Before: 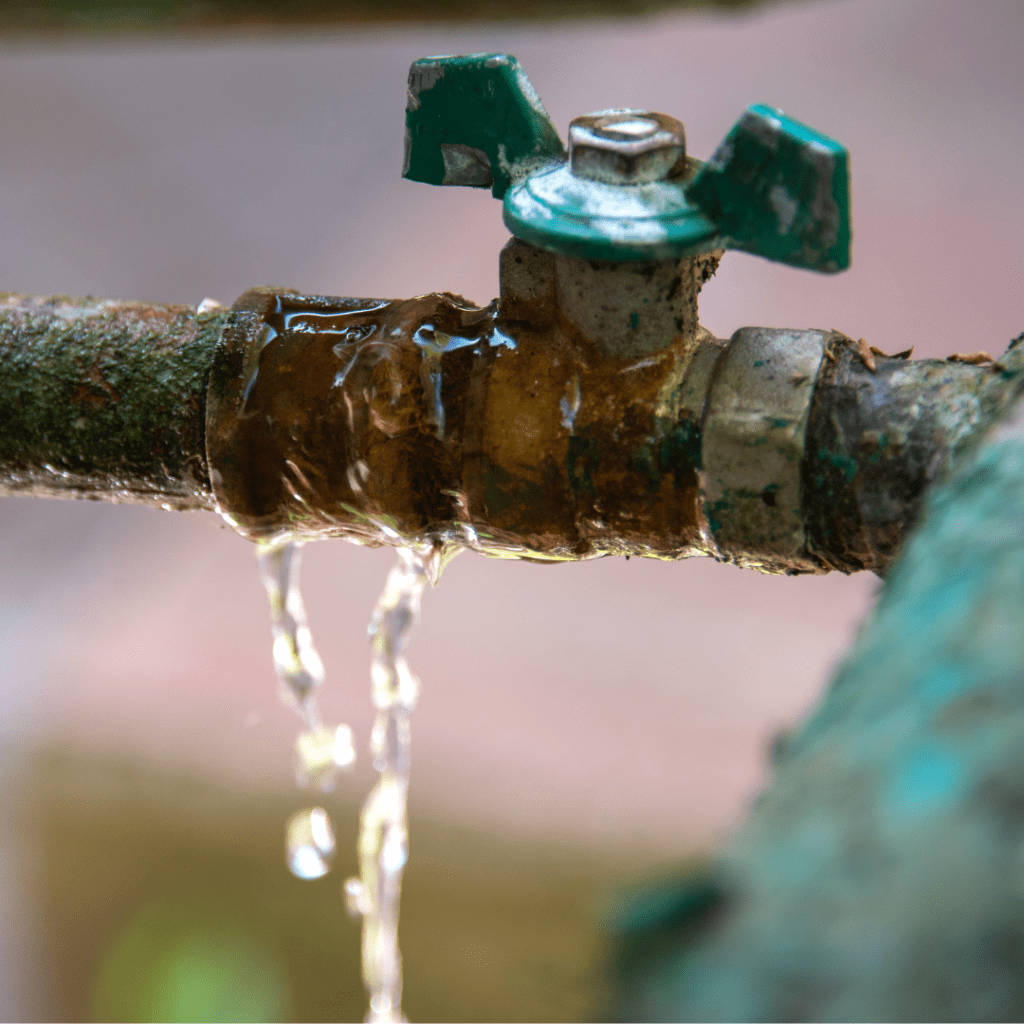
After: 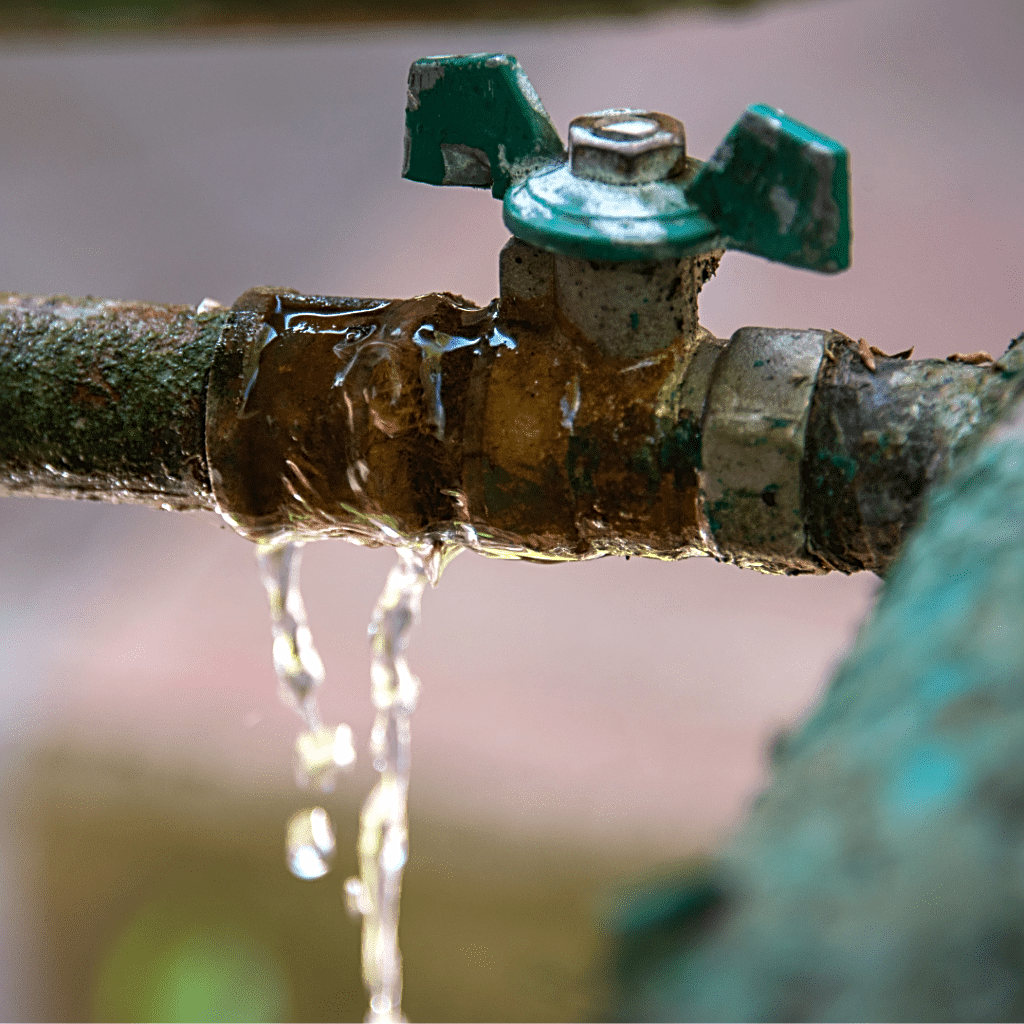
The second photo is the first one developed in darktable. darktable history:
sharpen: radius 2.536, amount 0.624
base curve: curves: ch0 [(0, 0) (0.303, 0.277) (1, 1)]
